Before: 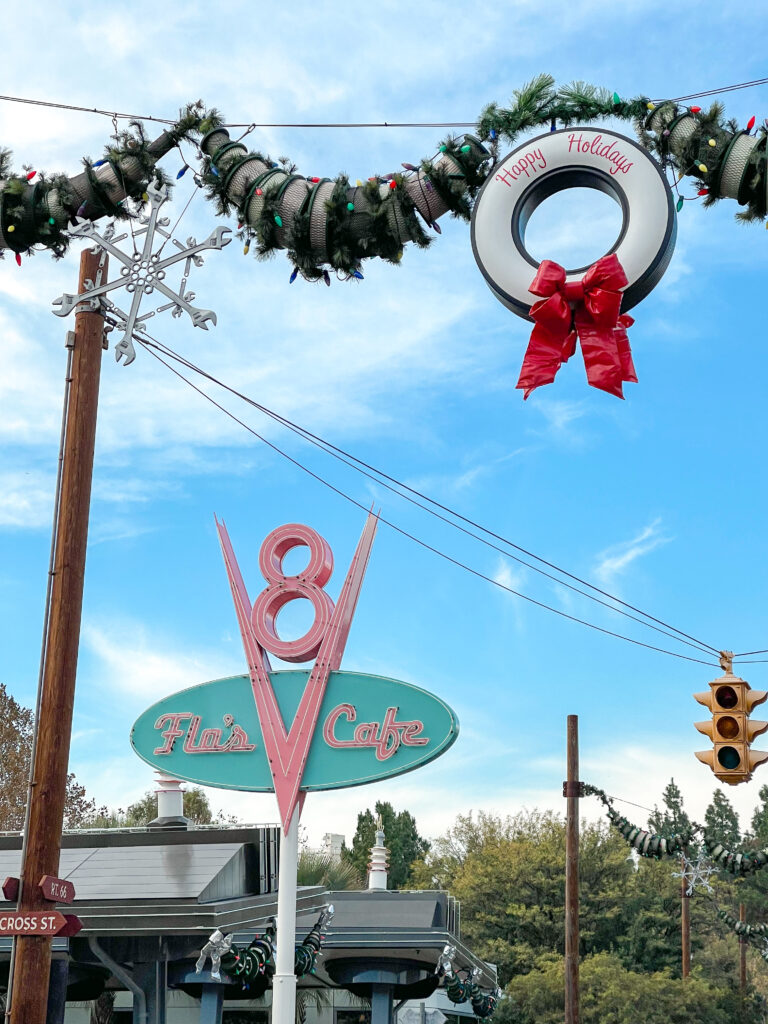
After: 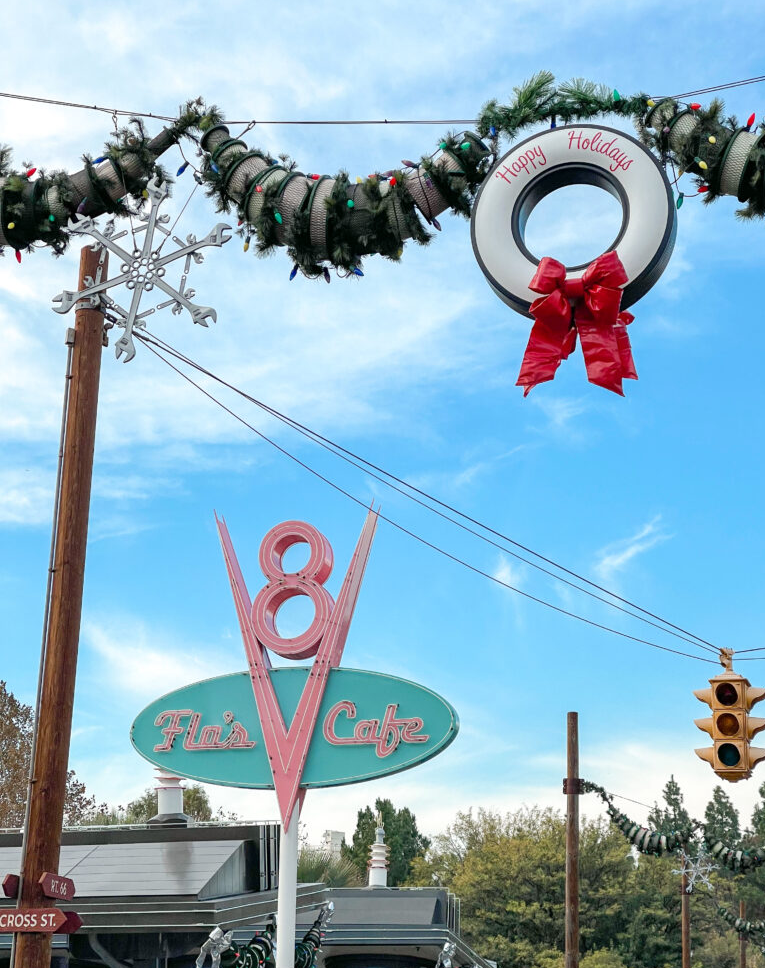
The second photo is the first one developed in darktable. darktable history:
crop: top 0.387%, right 0.261%, bottom 5.064%
